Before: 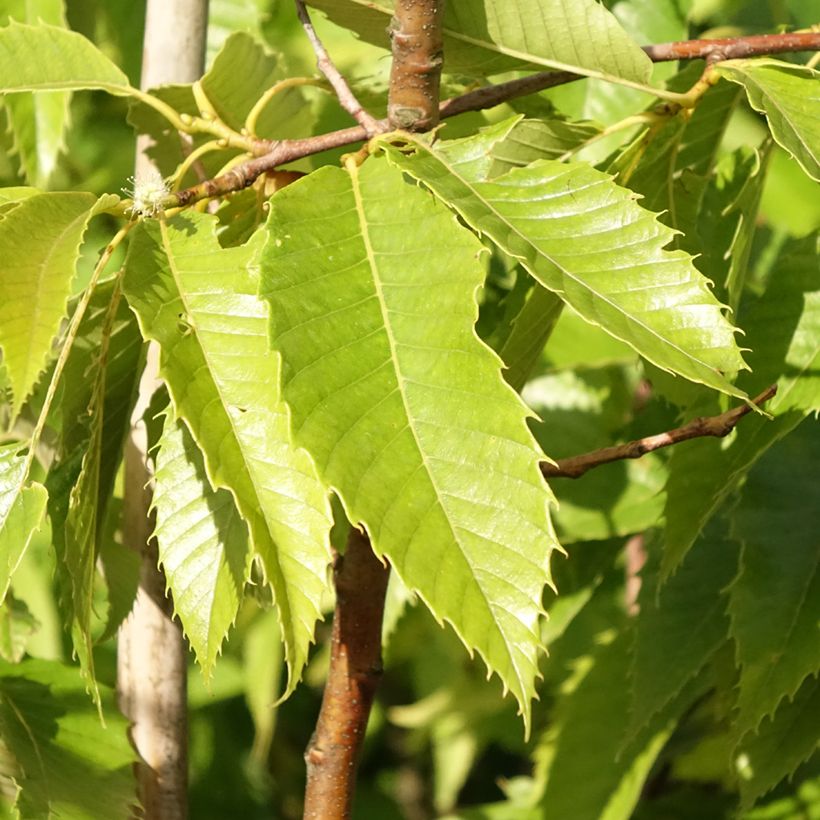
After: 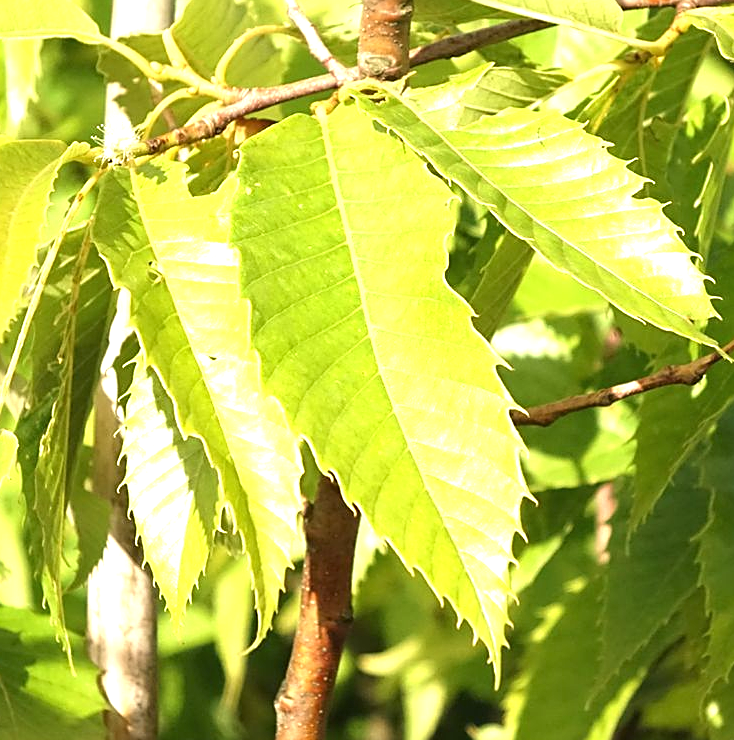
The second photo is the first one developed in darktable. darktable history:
sharpen: on, module defaults
exposure: black level correction -0.001, exposure 0.904 EV, compensate exposure bias true, compensate highlight preservation false
crop: left 3.661%, top 6.4%, right 6.79%, bottom 3.267%
